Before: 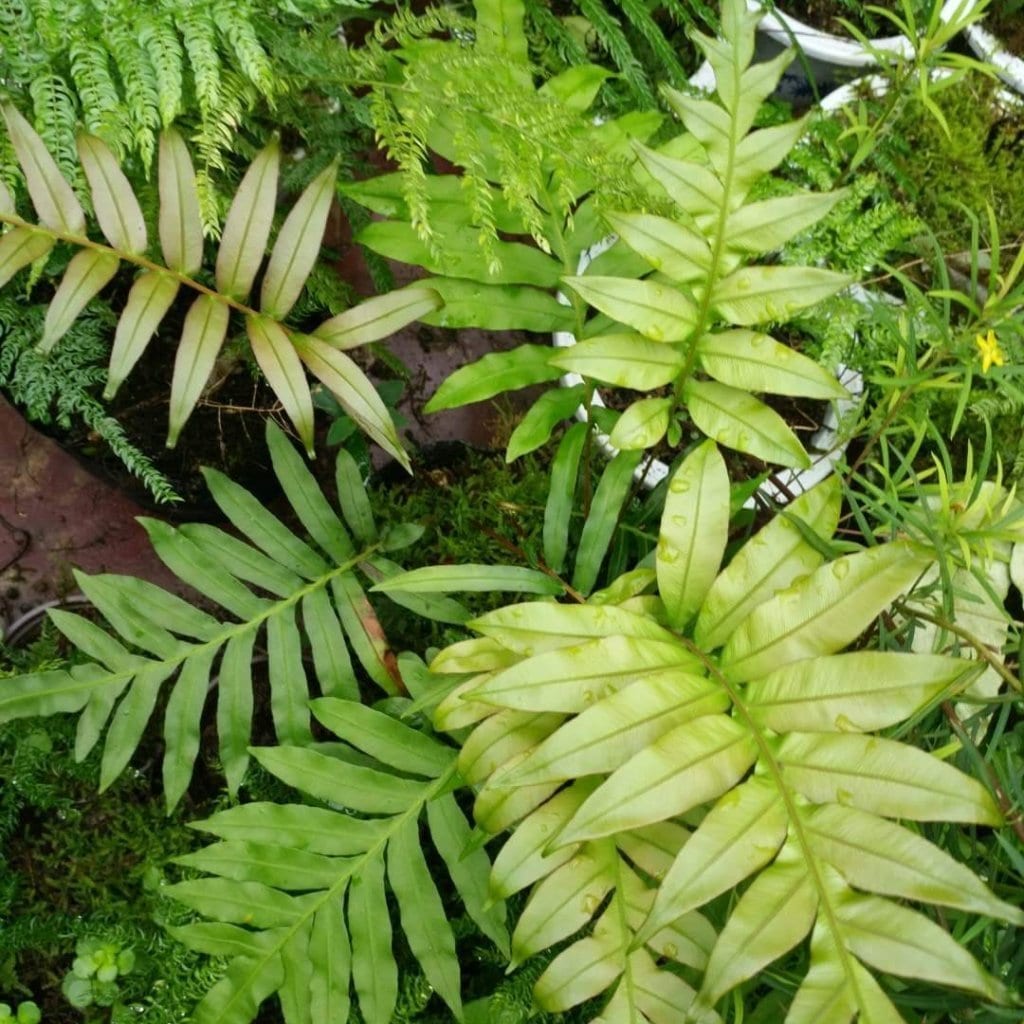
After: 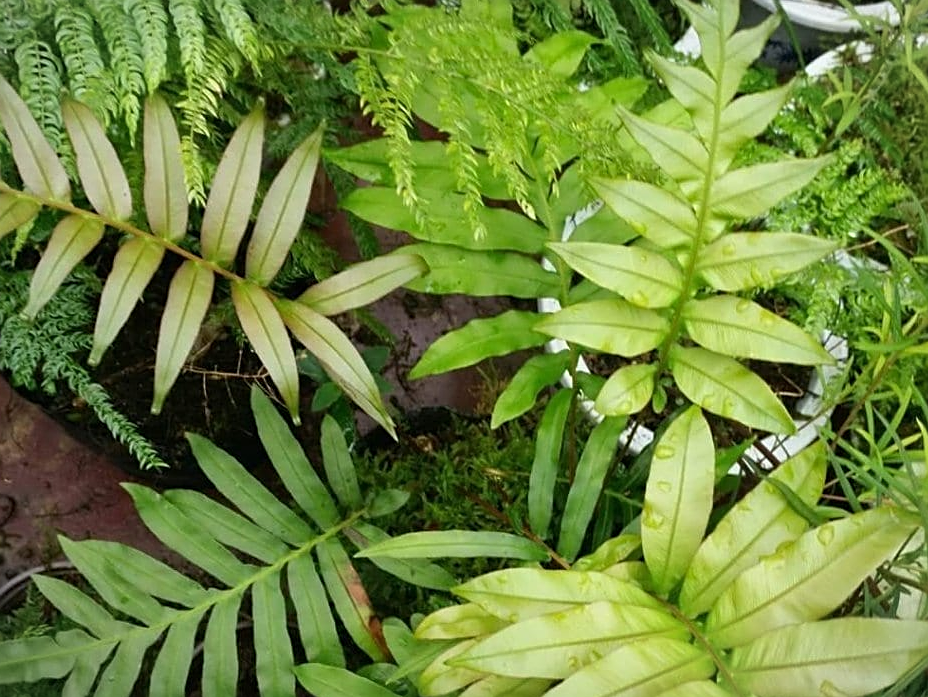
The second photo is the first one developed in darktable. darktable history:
crop: left 1.556%, top 3.416%, right 7.757%, bottom 28.507%
vignetting: fall-off start 100.45%, brightness -0.184, saturation -0.293, width/height ratio 1.32
sharpen: on, module defaults
